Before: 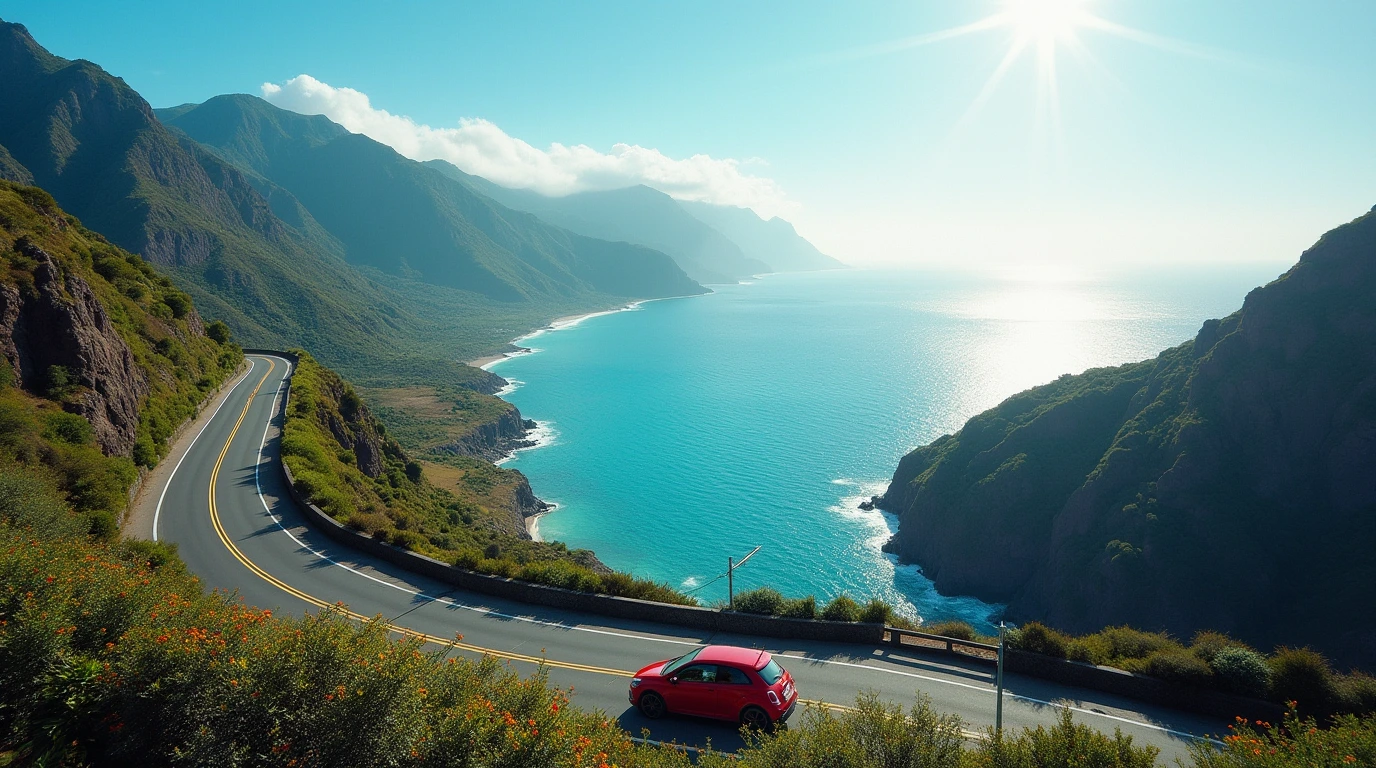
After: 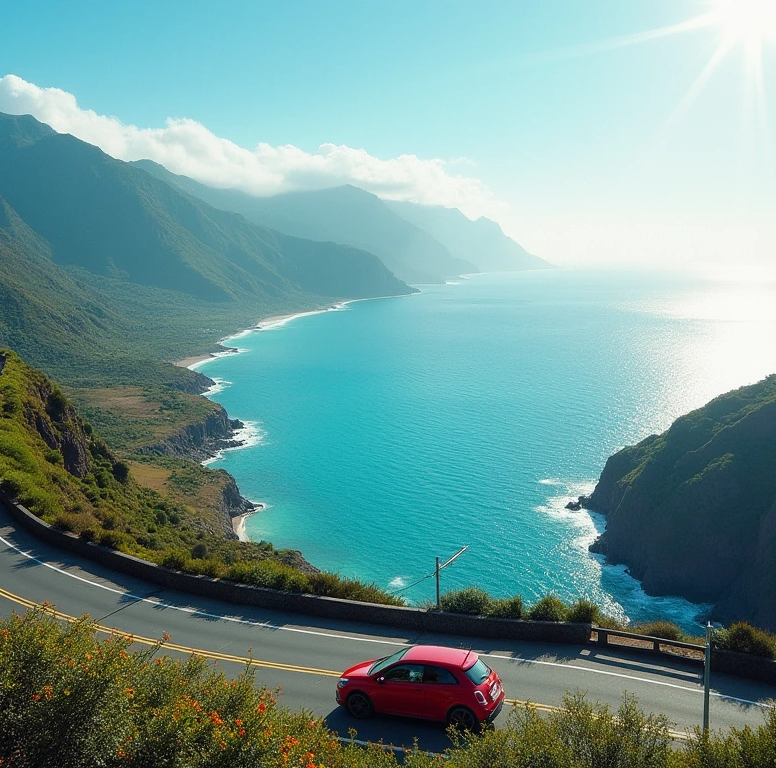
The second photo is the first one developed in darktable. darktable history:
crop: left 21.308%, right 22.287%
